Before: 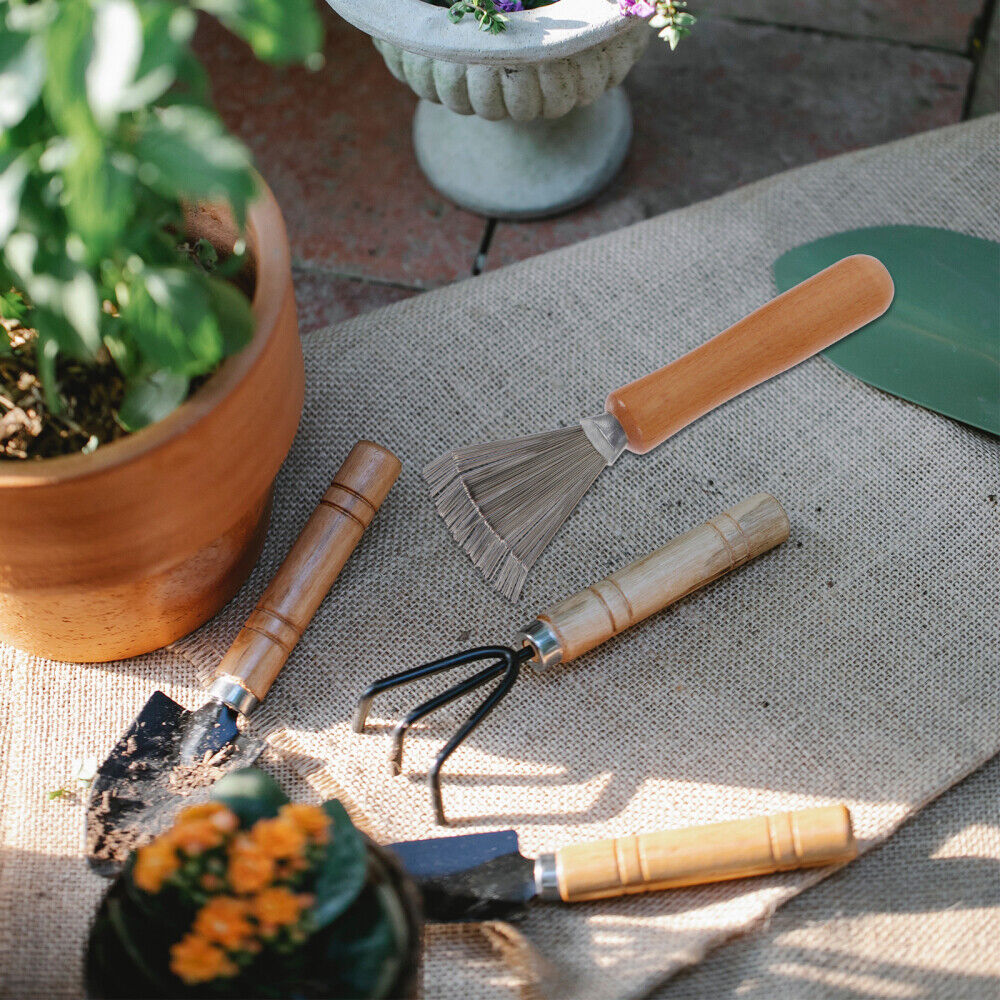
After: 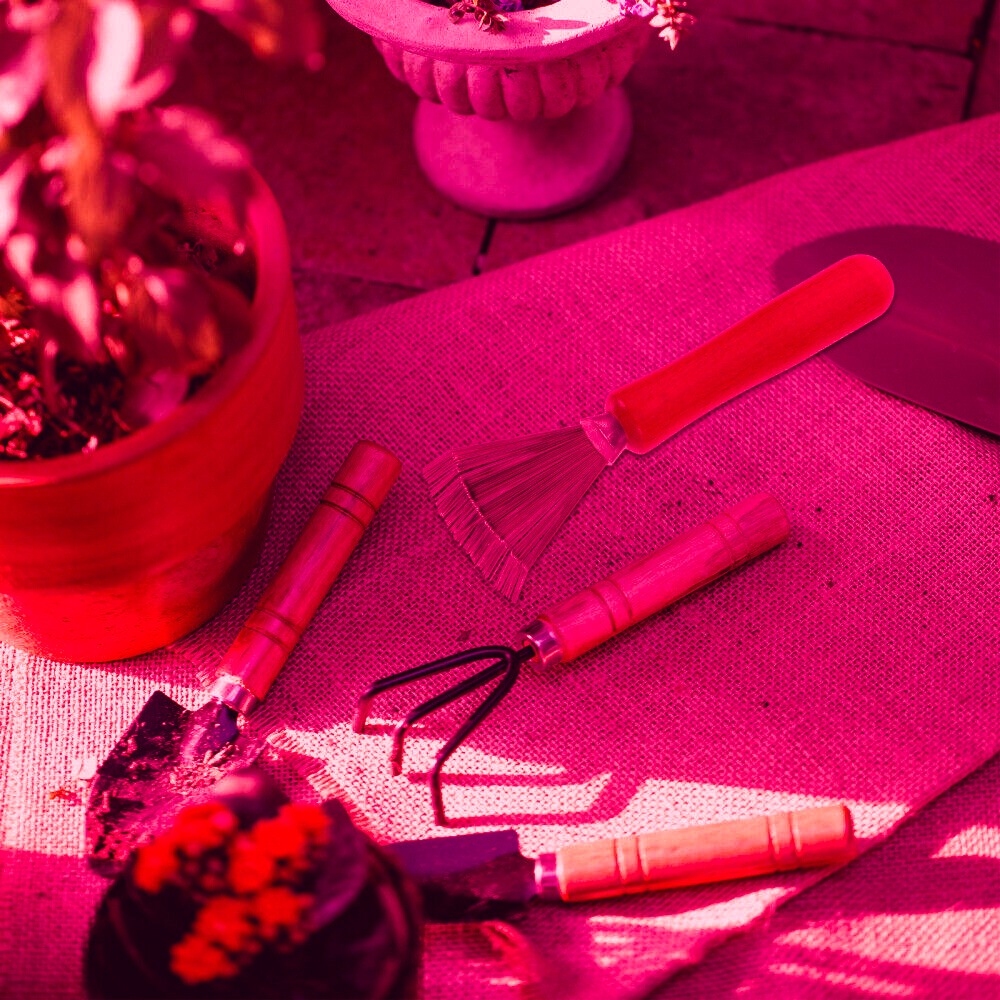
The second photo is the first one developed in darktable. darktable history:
color balance rgb: shadows lift › luminance -18.991%, shadows lift › chroma 35.238%, highlights gain › chroma 1.714%, highlights gain › hue 55.52°, global offset › chroma 0.102%, global offset › hue 253.07°, shadows fall-off 299.382%, white fulcrum 1.99 EV, highlights fall-off 299.484%, linear chroma grading › global chroma 9.151%, perceptual saturation grading › global saturation 0.142%, mask middle-gray fulcrum 99.517%, contrast gray fulcrum 38.422%
